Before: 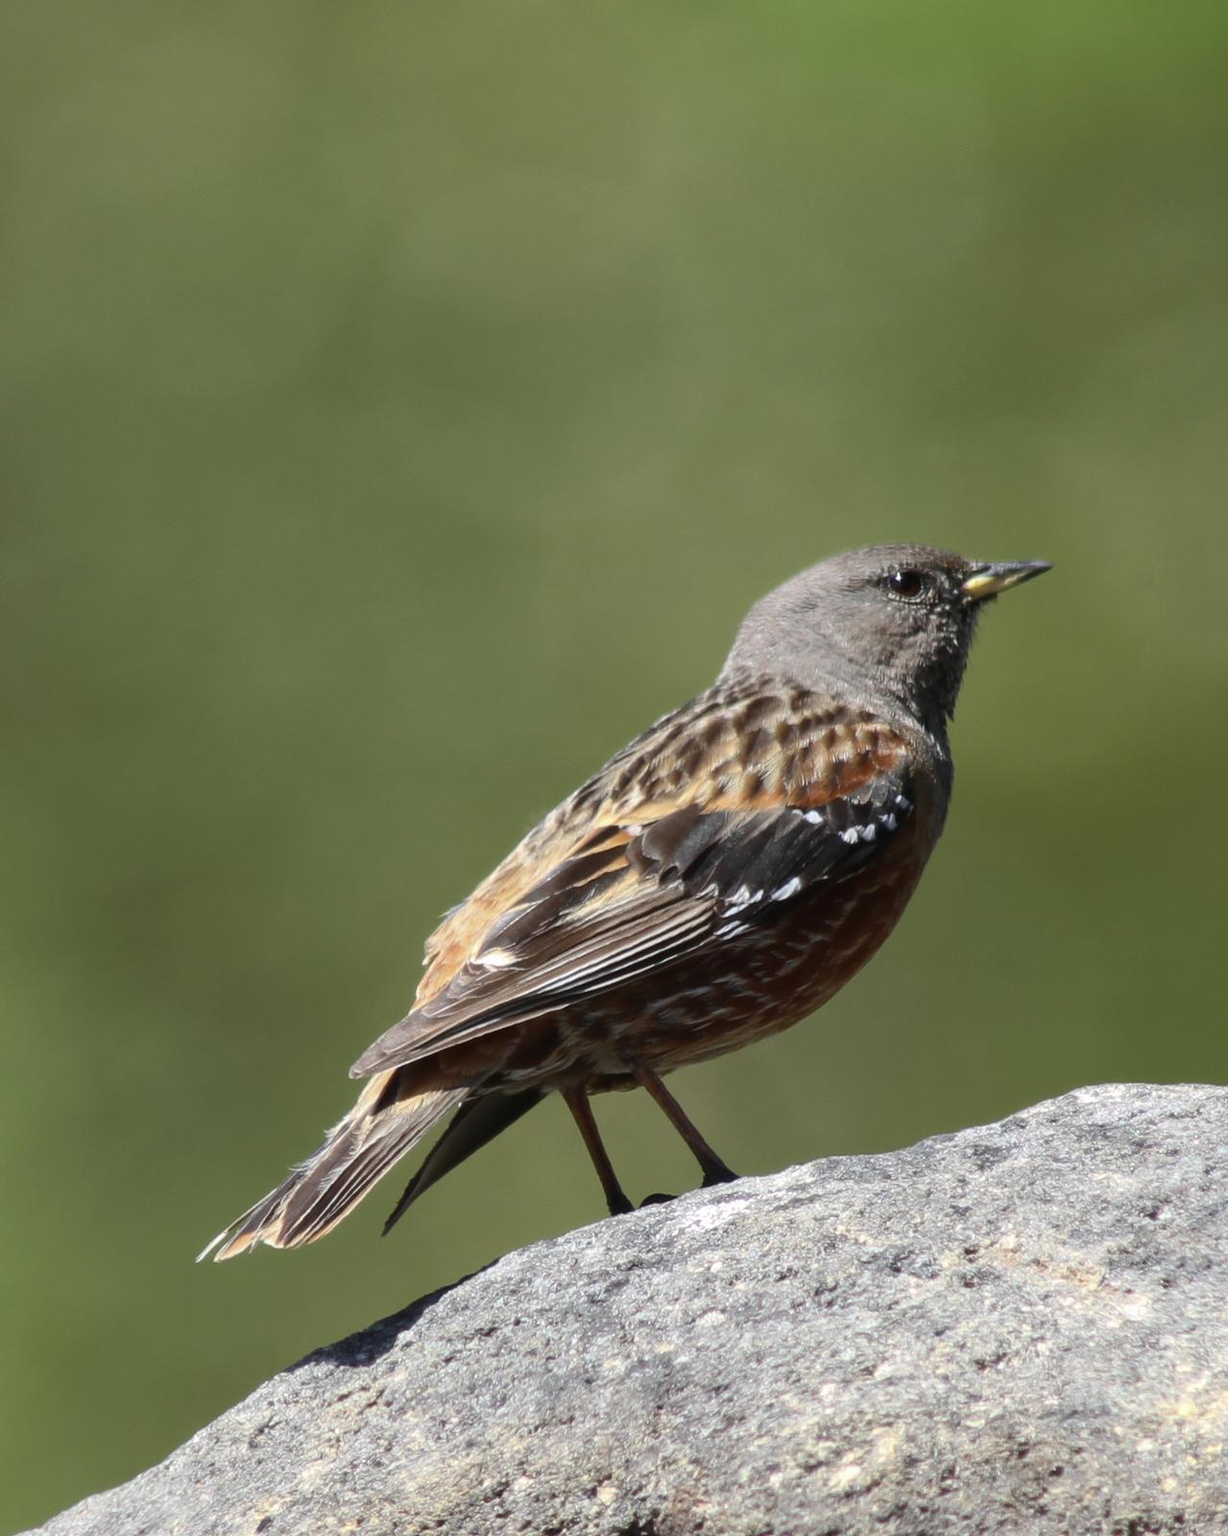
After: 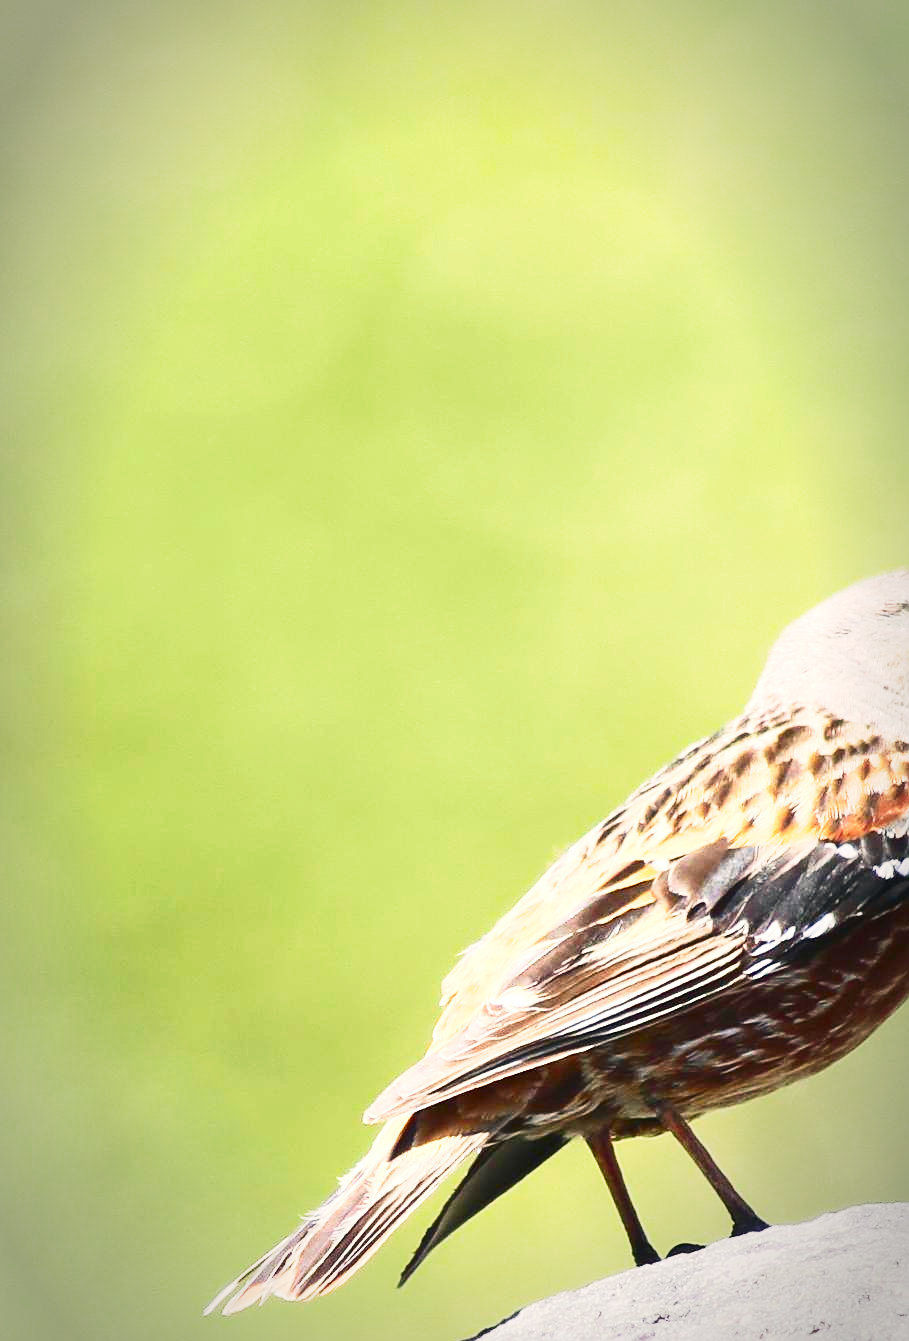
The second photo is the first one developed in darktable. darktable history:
base curve: curves: ch0 [(0, 0) (0.088, 0.125) (0.176, 0.251) (0.354, 0.501) (0.613, 0.749) (1, 0.877)], preserve colors none
sharpen: amount 0.491
contrast brightness saturation: contrast 0.255, brightness 0.023, saturation 0.871
vignetting: automatic ratio true
crop: right 28.912%, bottom 16.18%
color correction: highlights a* 2.86, highlights b* 5.01, shadows a* -2.17, shadows b* -4.92, saturation 0.808
exposure: black level correction 0, exposure 1.486 EV, compensate exposure bias true, compensate highlight preservation false
